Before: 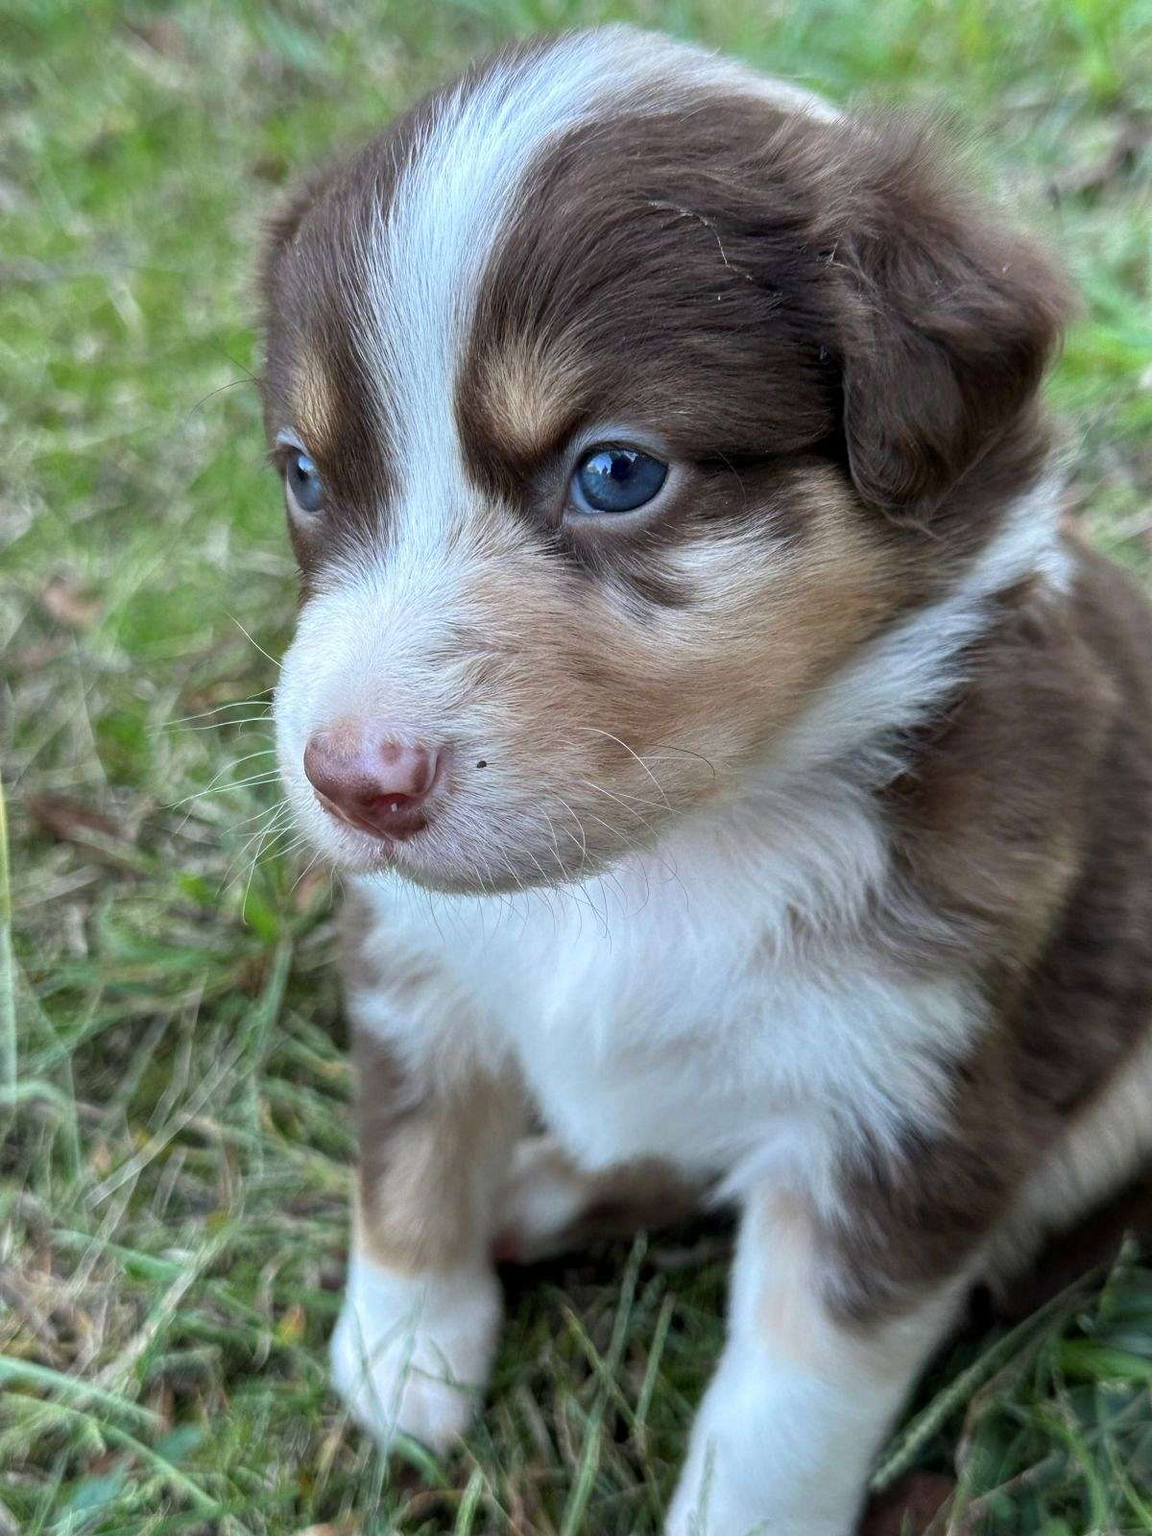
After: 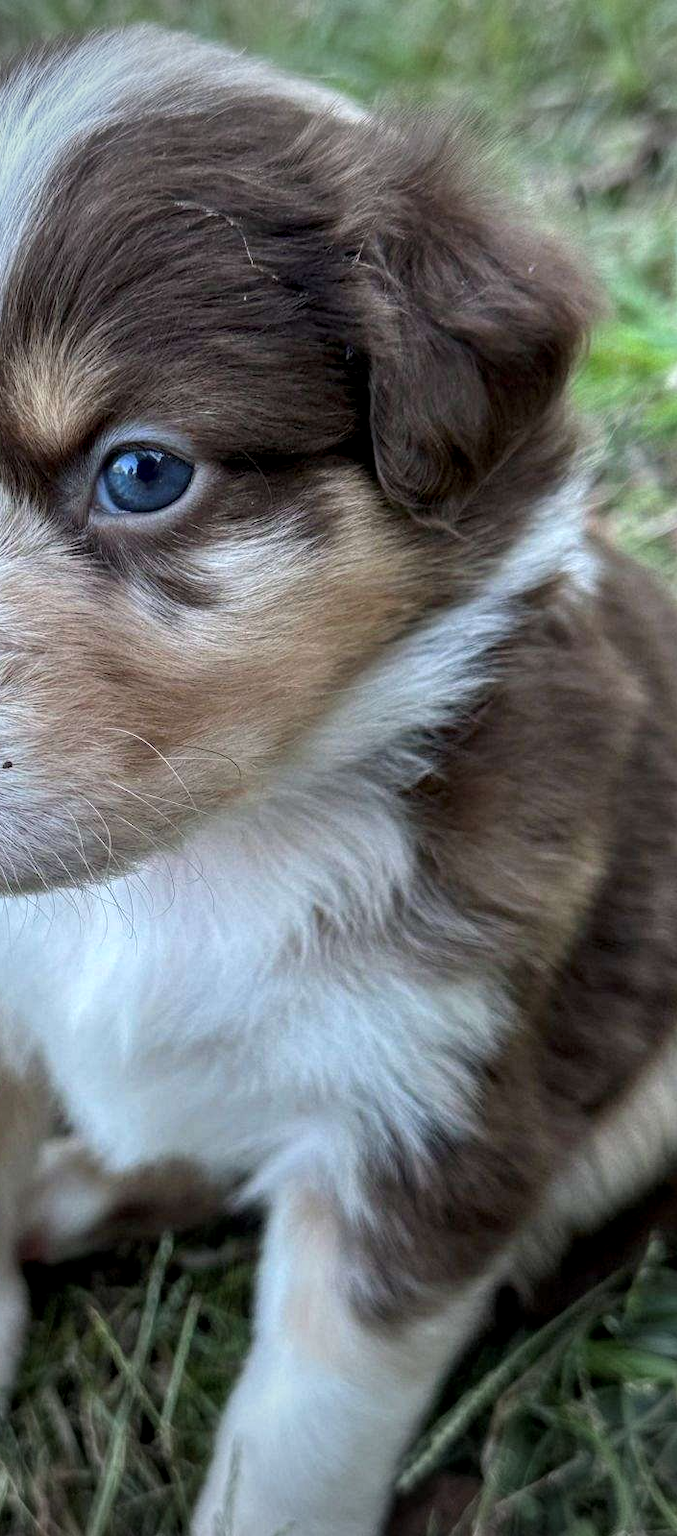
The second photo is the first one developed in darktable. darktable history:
vignetting: fall-off start 67.31%, width/height ratio 1.014
crop: left 41.169%
local contrast: on, module defaults
